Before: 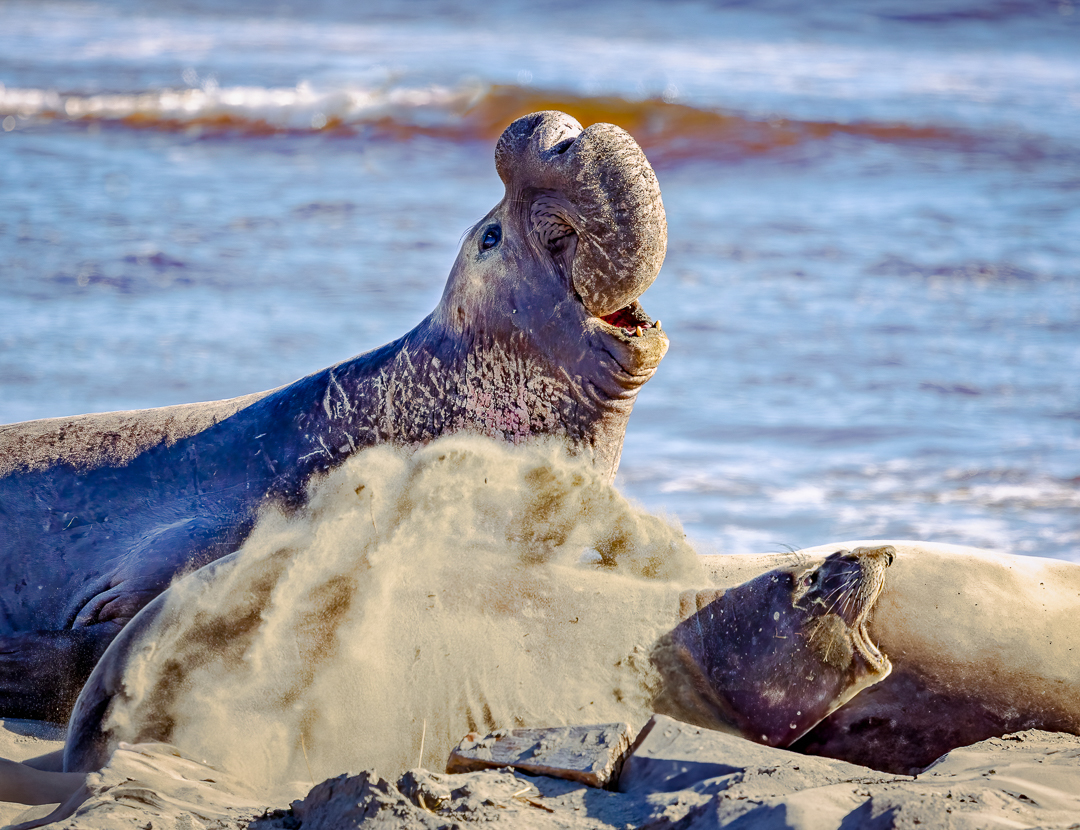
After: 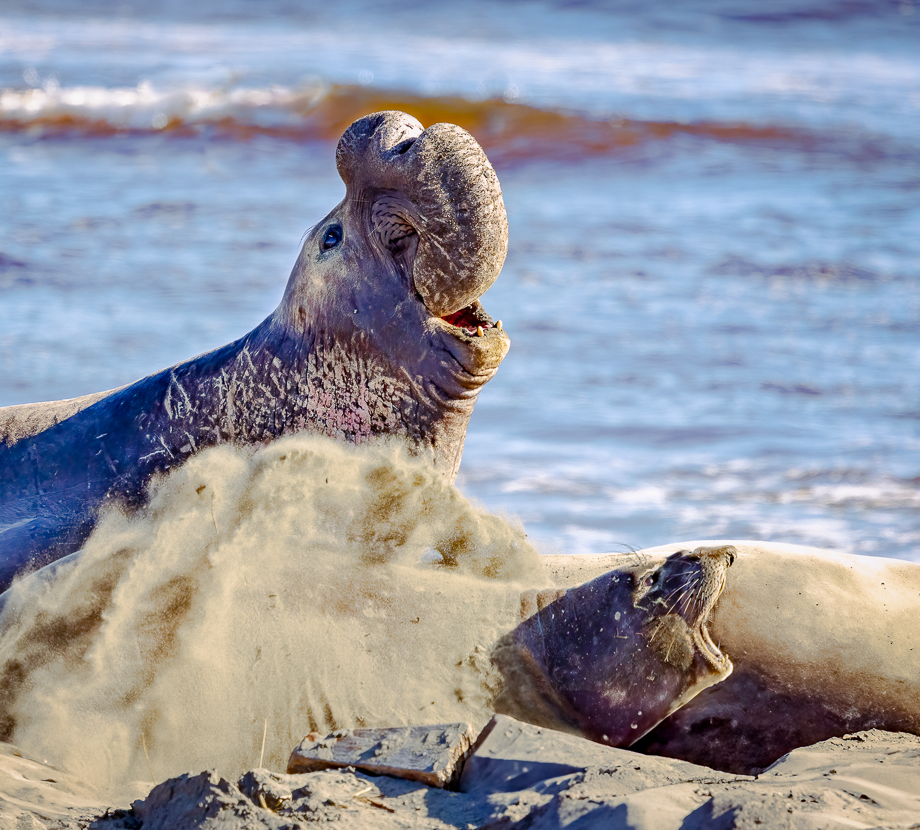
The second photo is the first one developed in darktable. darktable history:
crop and rotate: left 14.8%
